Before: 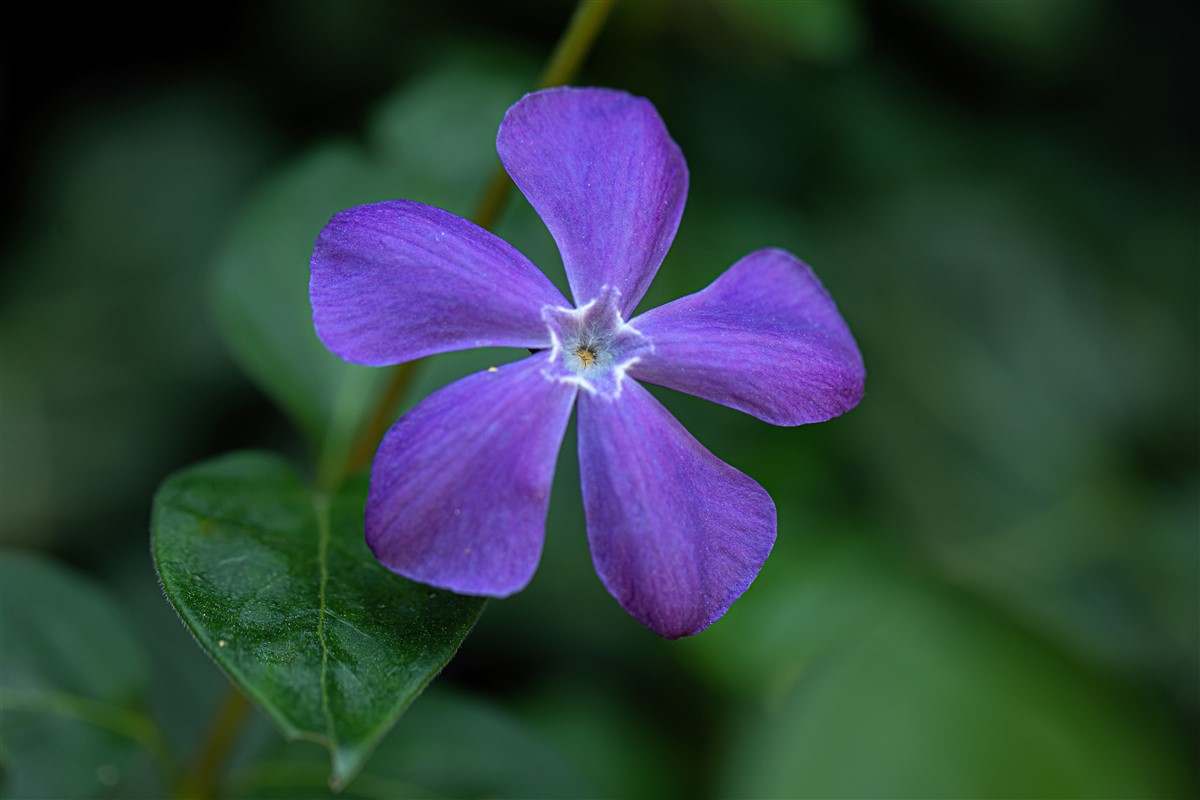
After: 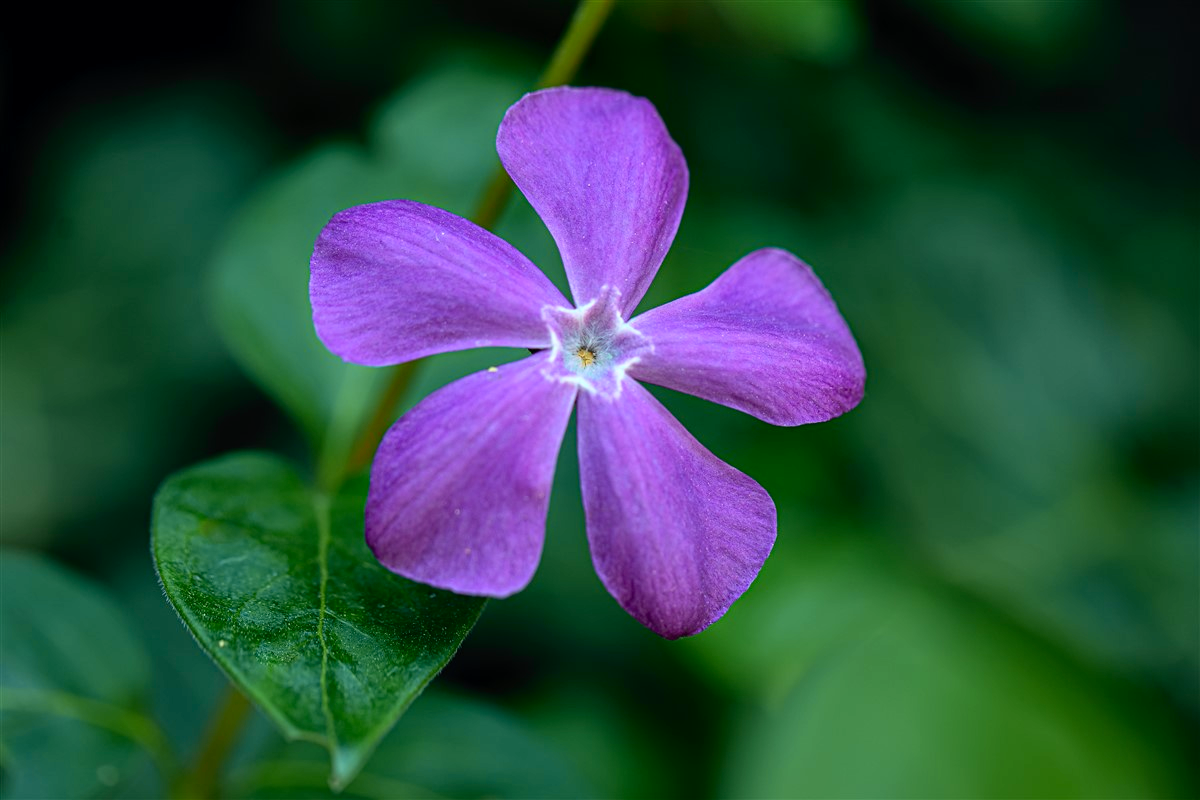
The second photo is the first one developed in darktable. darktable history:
tone curve: curves: ch0 [(0, 0) (0.051, 0.047) (0.102, 0.099) (0.228, 0.262) (0.446, 0.527) (0.695, 0.778) (0.908, 0.946) (1, 1)]; ch1 [(0, 0) (0.339, 0.298) (0.402, 0.363) (0.453, 0.413) (0.485, 0.469) (0.494, 0.493) (0.504, 0.501) (0.525, 0.533) (0.563, 0.591) (0.597, 0.631) (1, 1)]; ch2 [(0, 0) (0.48, 0.48) (0.504, 0.5) (0.539, 0.554) (0.59, 0.628) (0.642, 0.682) (0.824, 0.815) (1, 1)], color space Lab, independent channels, preserve colors none
shadows and highlights: shadows 20.91, highlights -82.73, soften with gaussian
